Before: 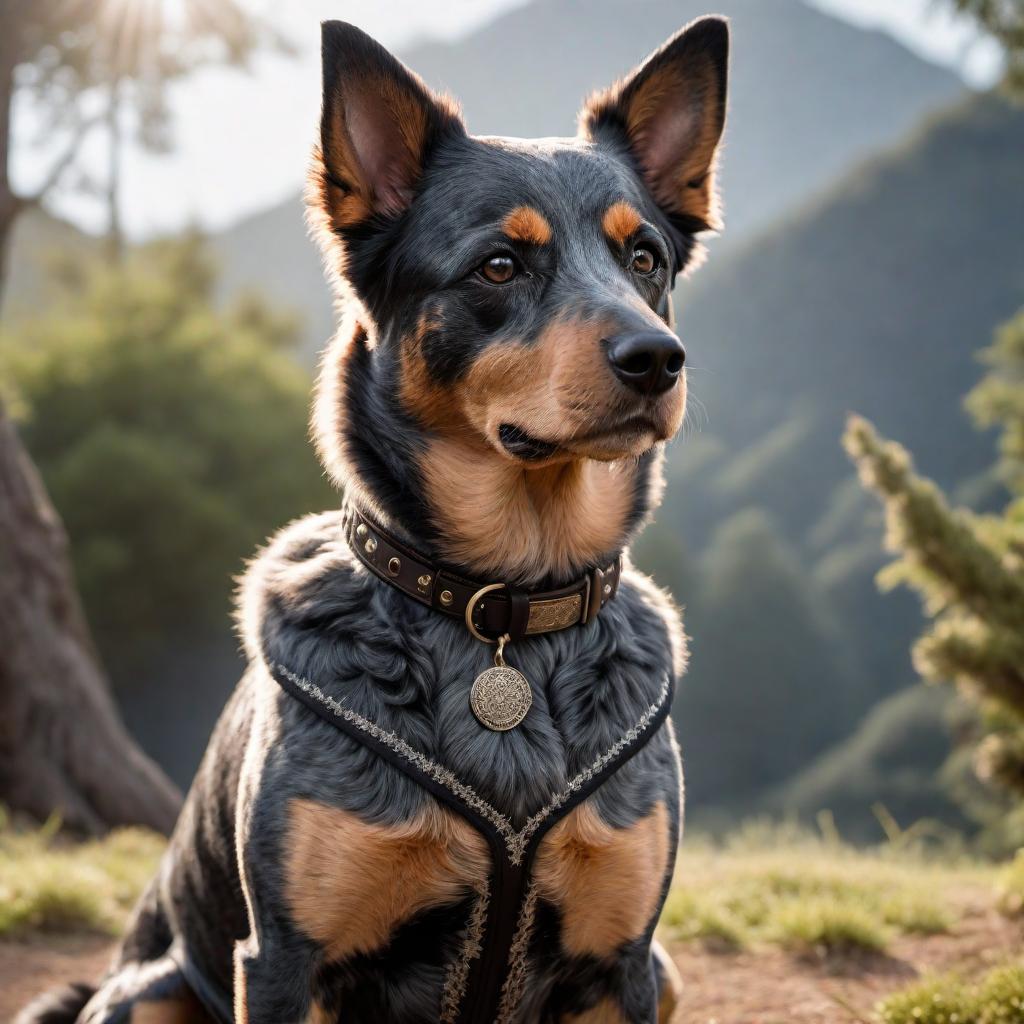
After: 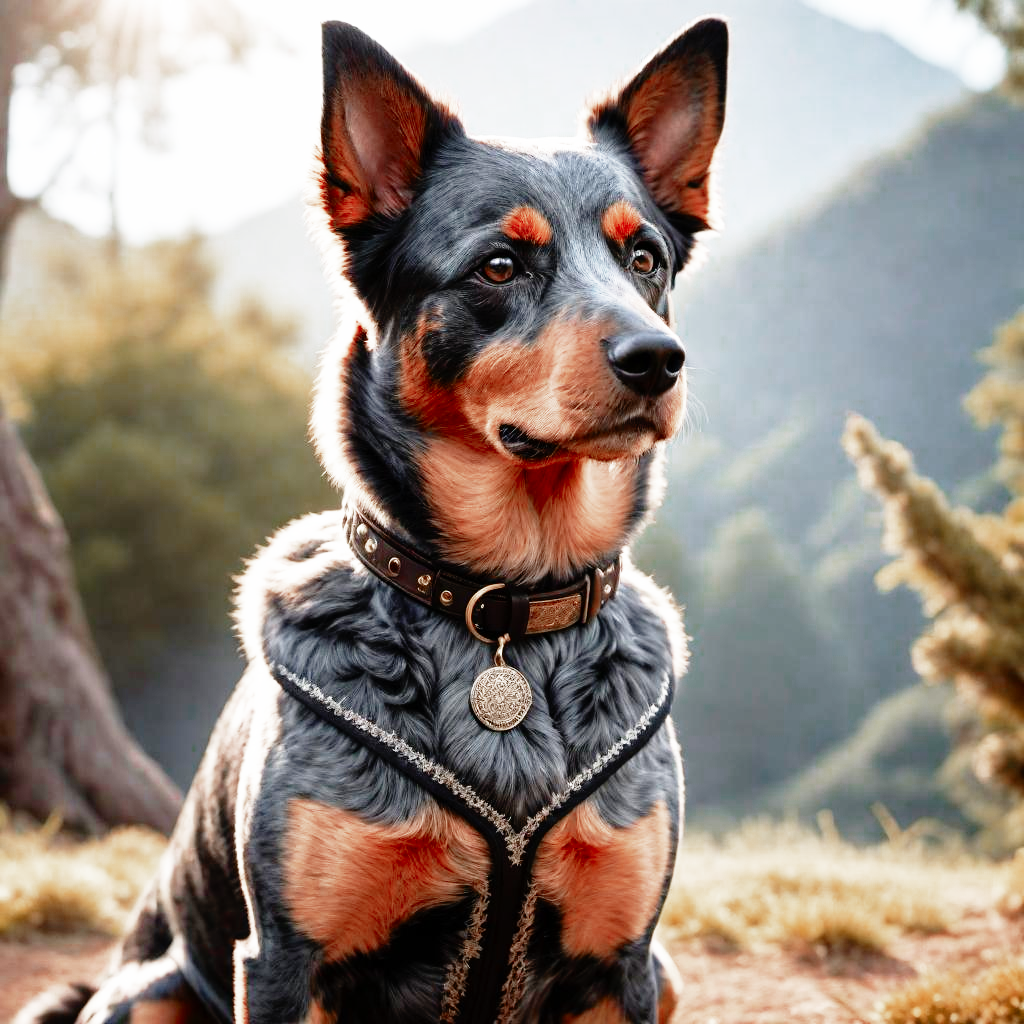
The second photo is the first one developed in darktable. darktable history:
base curve: curves: ch0 [(0, 0) (0.012, 0.01) (0.073, 0.168) (0.31, 0.711) (0.645, 0.957) (1, 1)], preserve colors none
color zones: curves: ch0 [(0, 0.299) (0.25, 0.383) (0.456, 0.352) (0.736, 0.571)]; ch1 [(0, 0.63) (0.151, 0.568) (0.254, 0.416) (0.47, 0.558) (0.732, 0.37) (0.909, 0.492)]; ch2 [(0.004, 0.604) (0.158, 0.443) (0.257, 0.403) (0.761, 0.468)]
